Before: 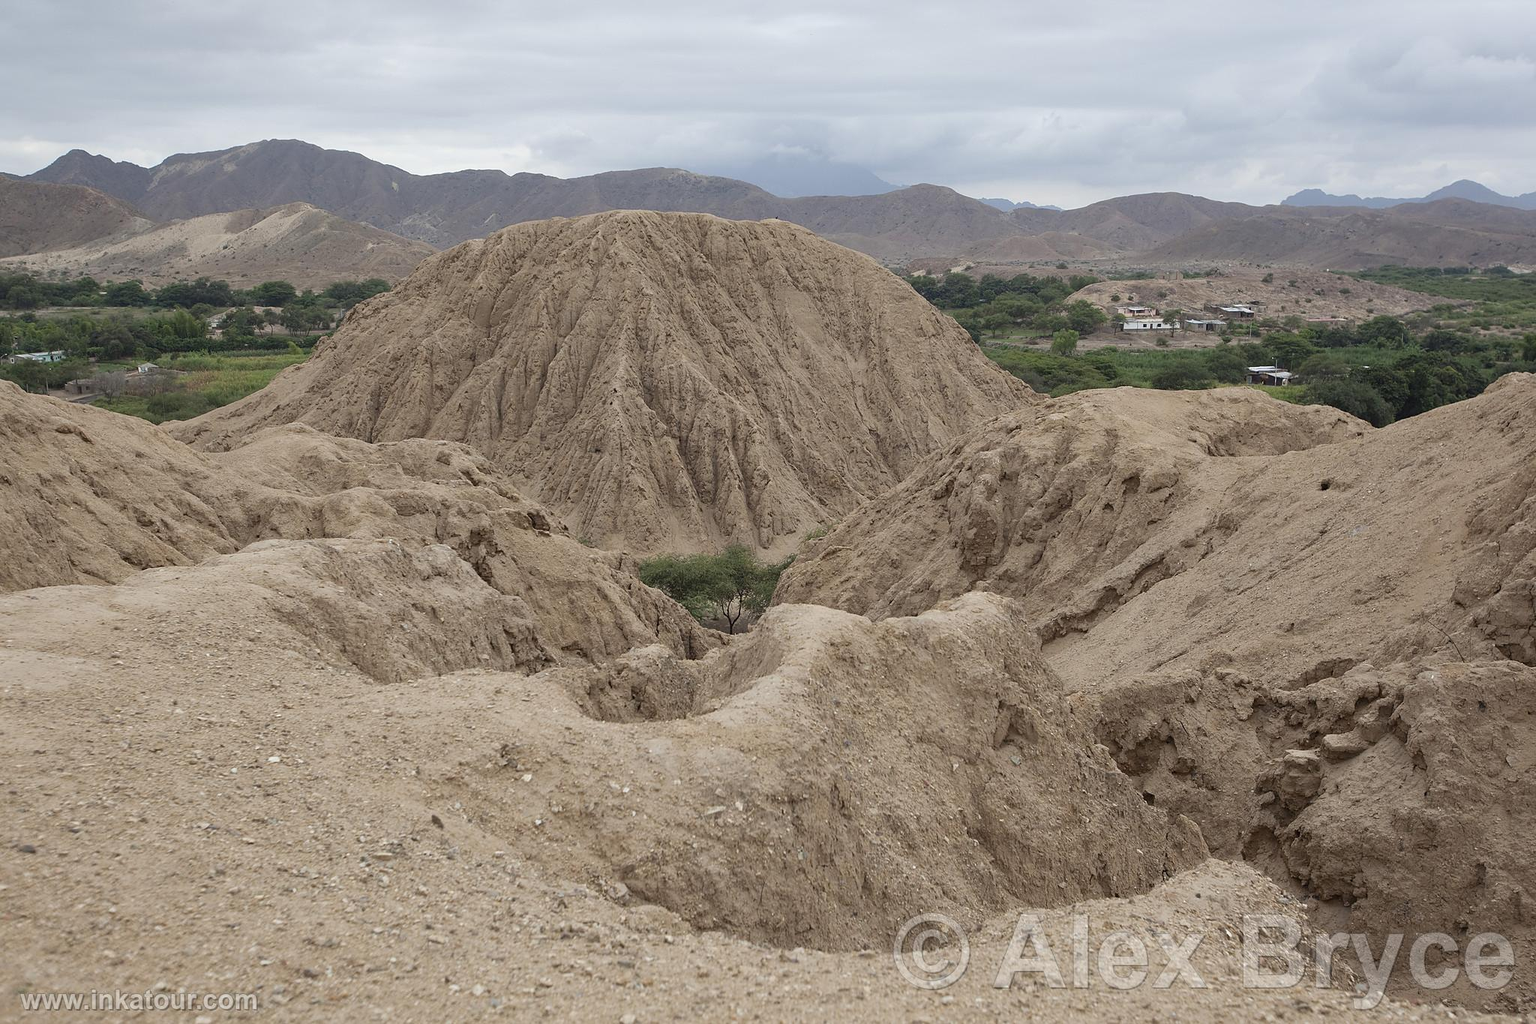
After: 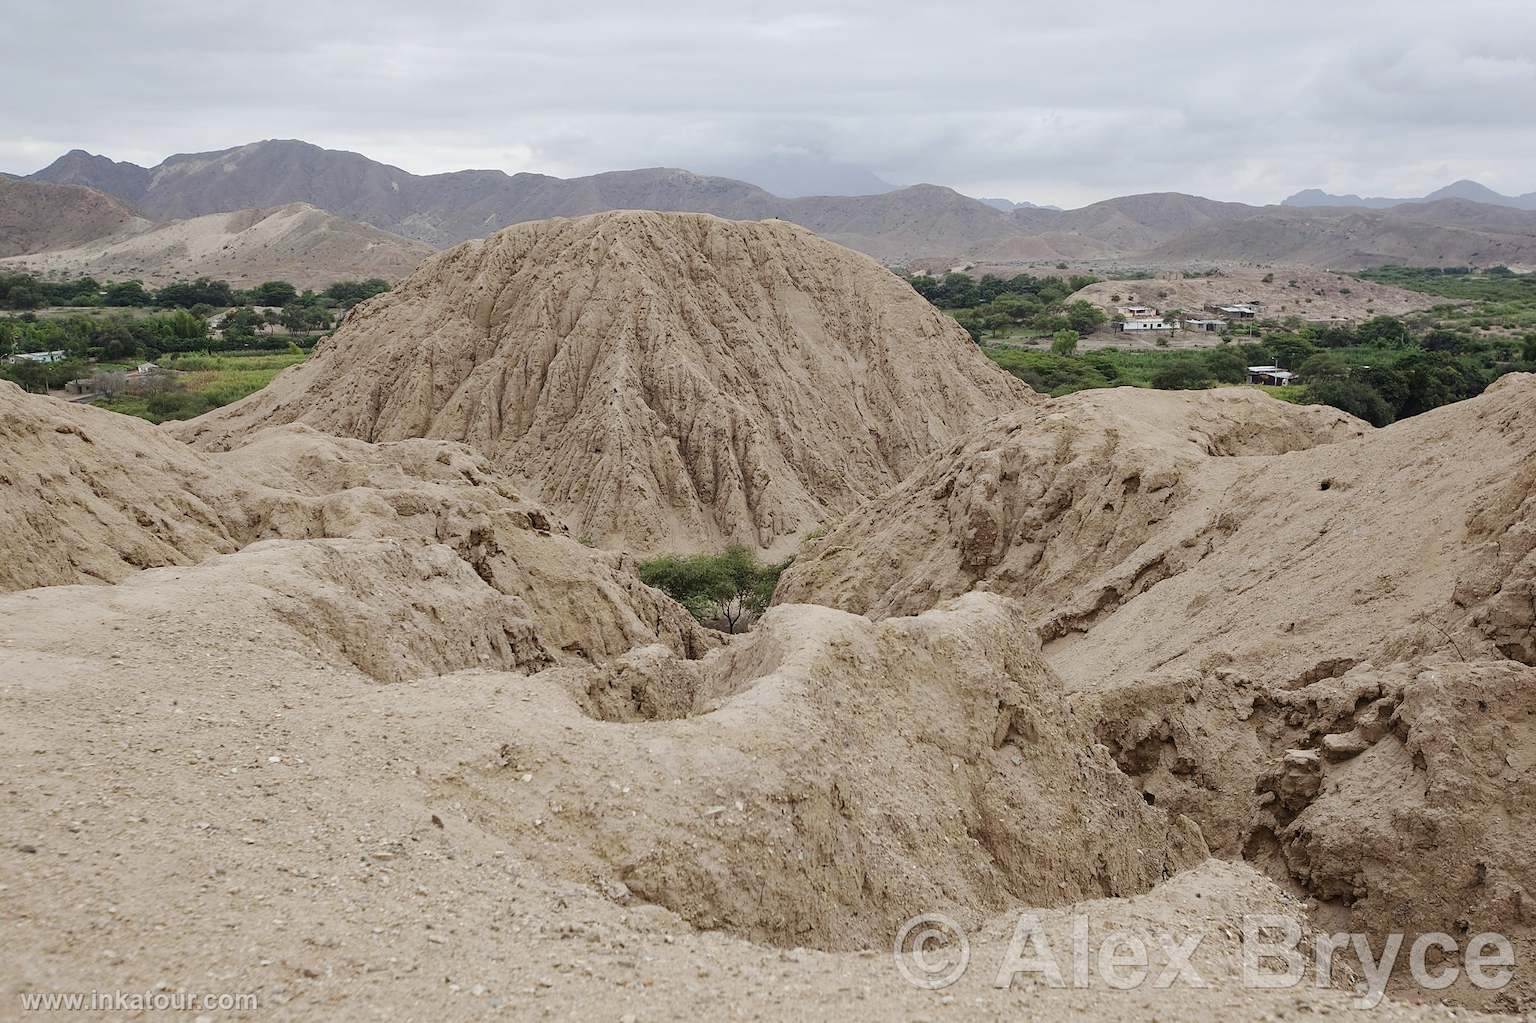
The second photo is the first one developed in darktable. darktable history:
contrast brightness saturation: saturation -0.05
tone curve: curves: ch0 [(0, 0) (0.003, 0.019) (0.011, 0.02) (0.025, 0.019) (0.044, 0.027) (0.069, 0.038) (0.1, 0.056) (0.136, 0.089) (0.177, 0.137) (0.224, 0.187) (0.277, 0.259) (0.335, 0.343) (0.399, 0.437) (0.468, 0.532) (0.543, 0.613) (0.623, 0.685) (0.709, 0.752) (0.801, 0.822) (0.898, 0.9) (1, 1)], preserve colors none
